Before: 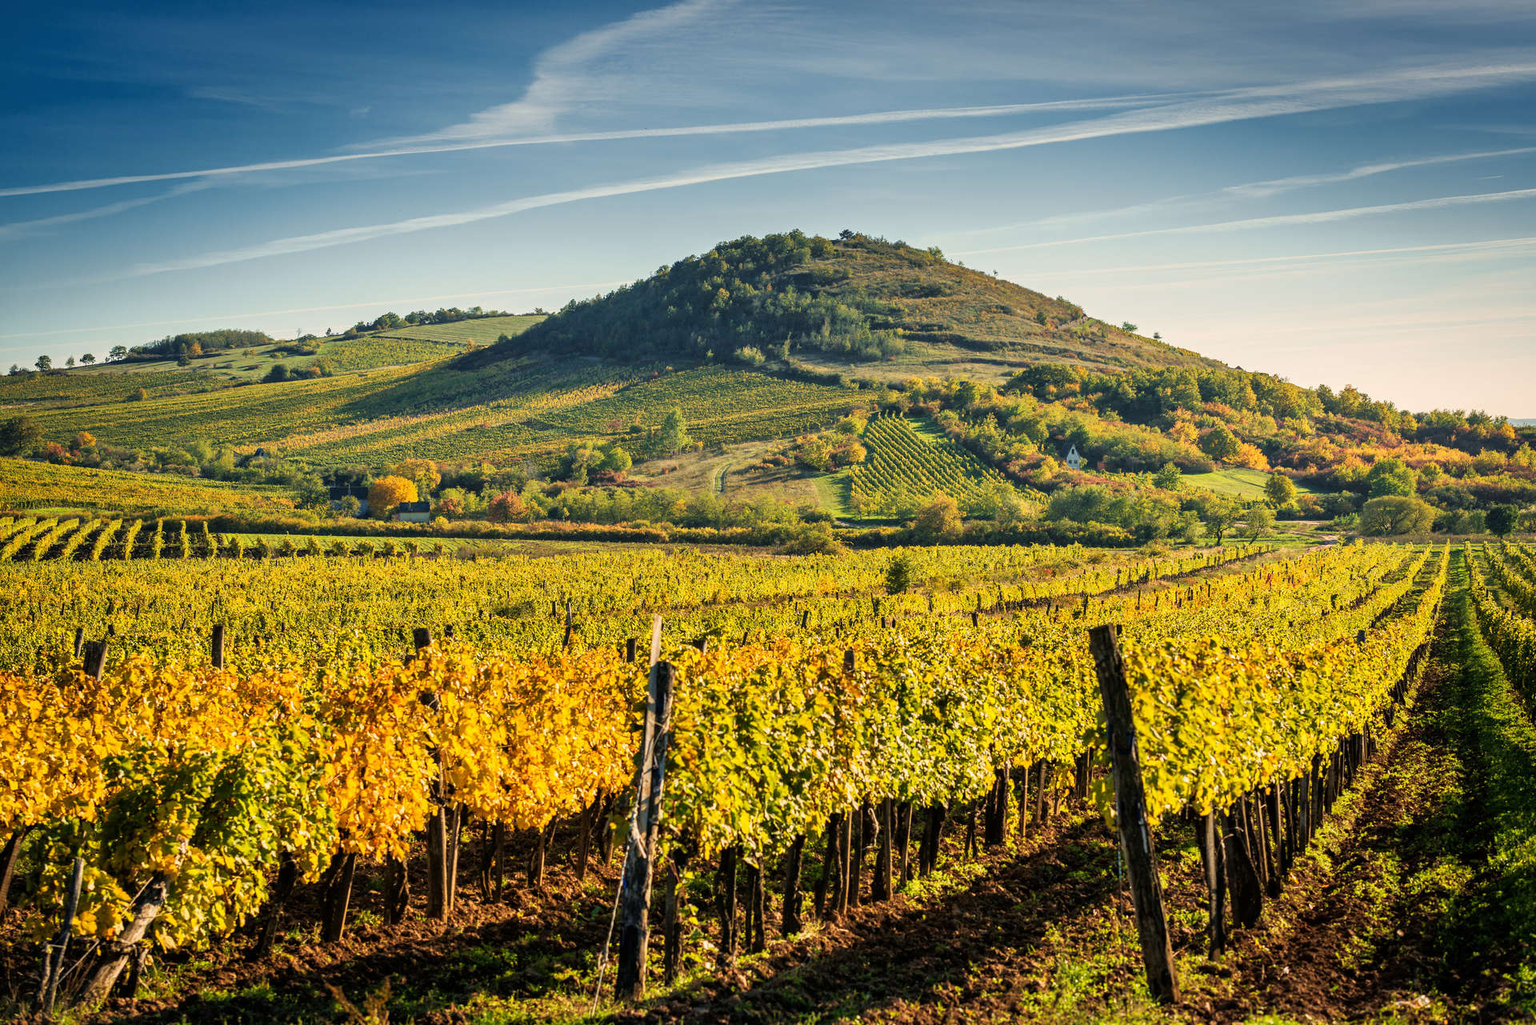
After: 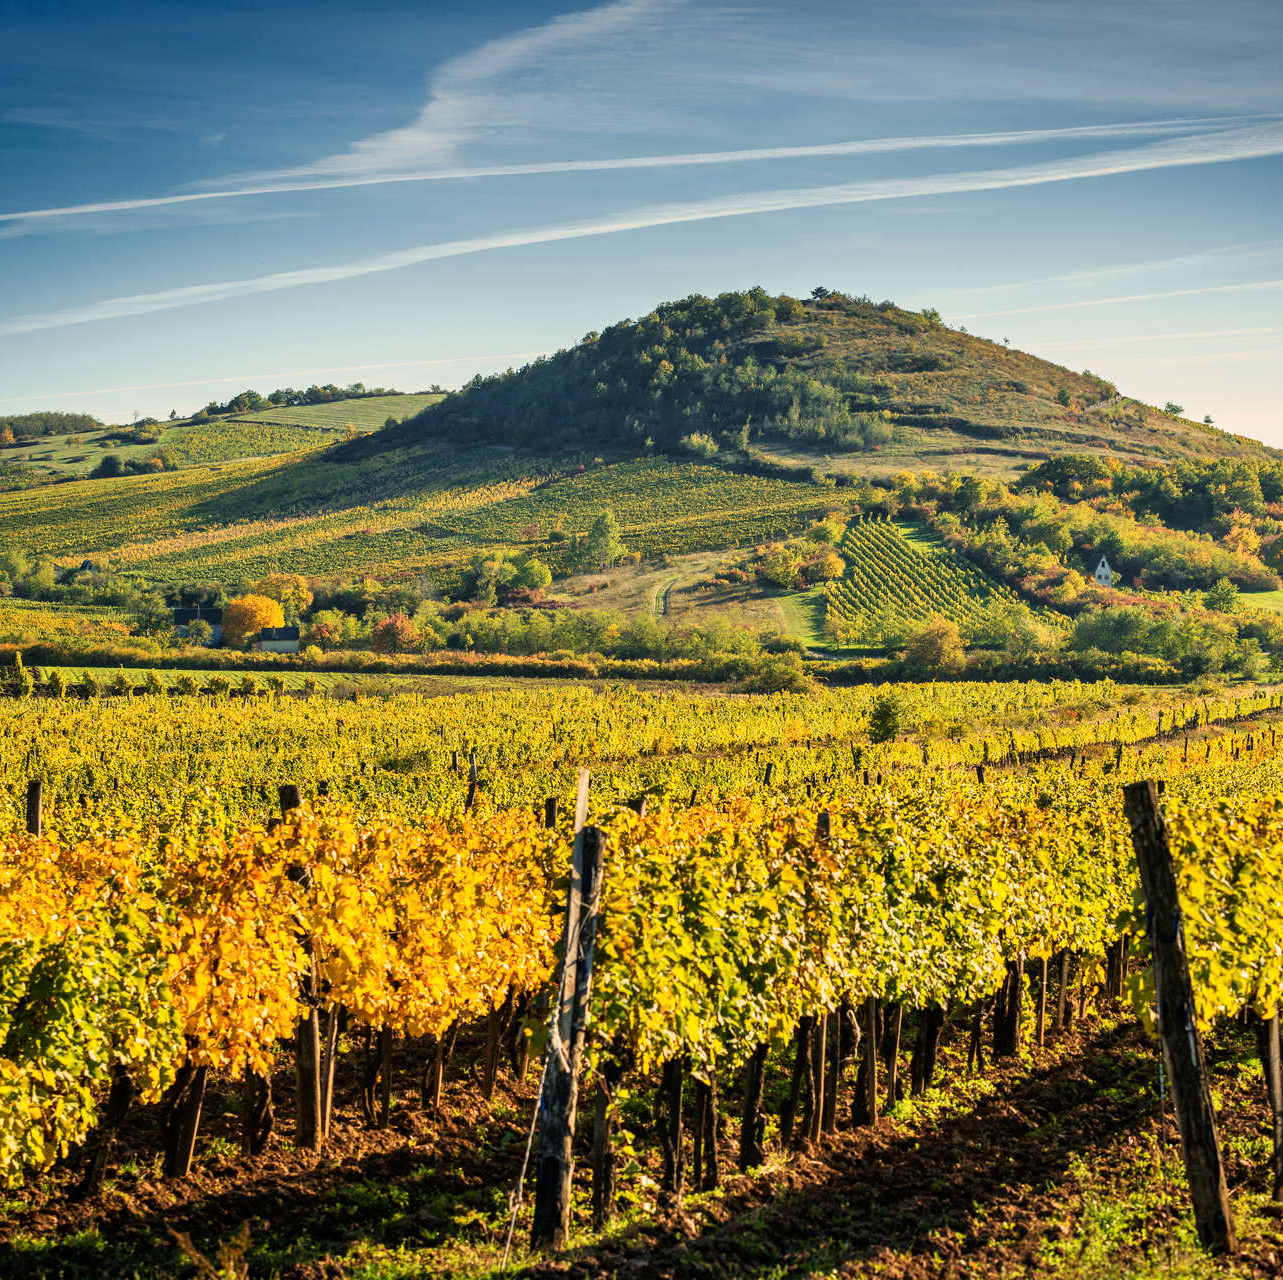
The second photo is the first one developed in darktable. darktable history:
contrast brightness saturation: contrast 0.102, brightness 0.016, saturation 0.018
crop and rotate: left 12.428%, right 20.722%
